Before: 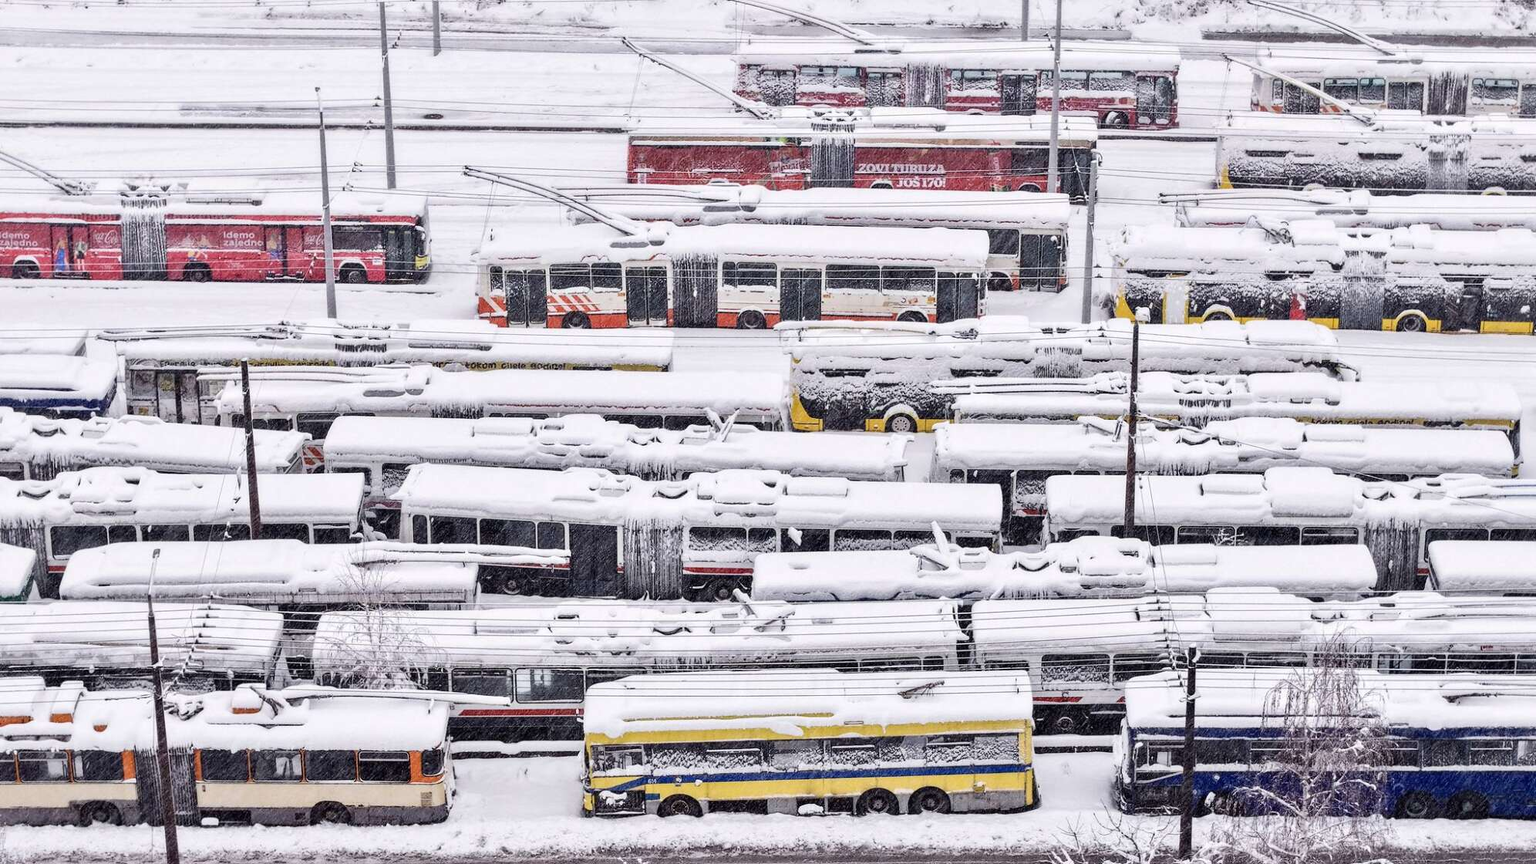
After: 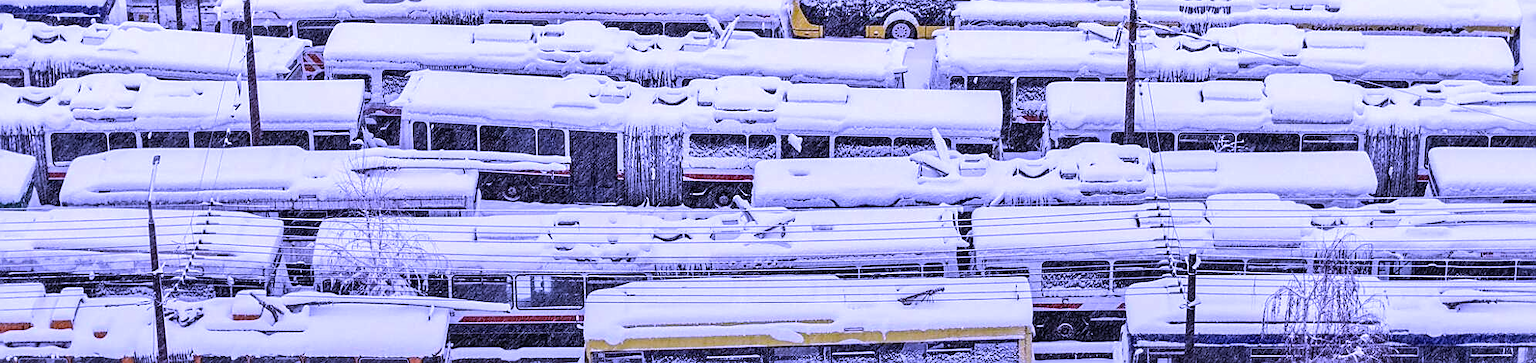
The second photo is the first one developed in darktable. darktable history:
white balance: red 0.98, blue 1.61
crop: top 45.551%, bottom 12.262%
graduated density: rotation -180°, offset 24.95
sharpen: on, module defaults
local contrast: on, module defaults
